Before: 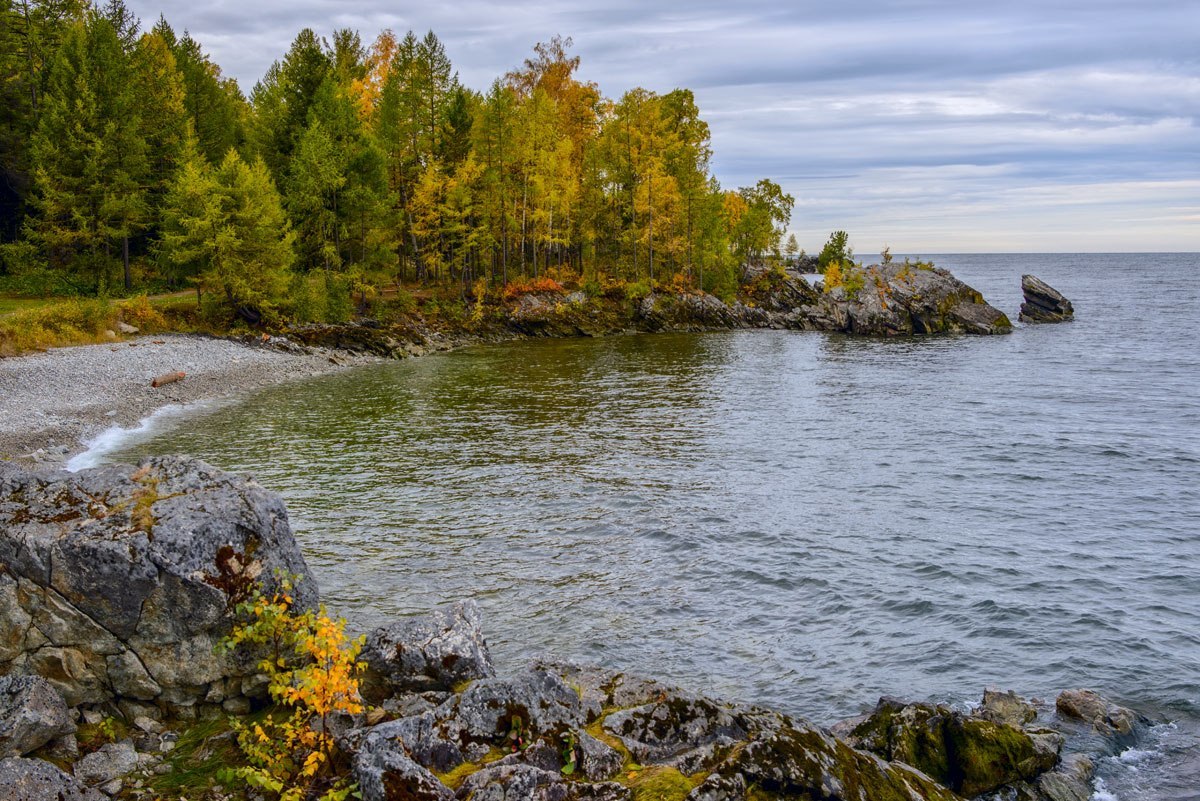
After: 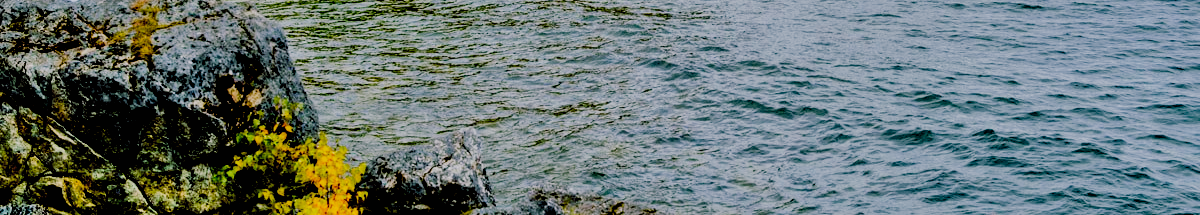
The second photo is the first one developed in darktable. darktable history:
crop and rotate: top 58.987%, bottom 14.102%
filmic rgb: black relative exposure -16 EV, white relative exposure 6.1 EV, hardness 5.24, preserve chrominance no, color science v5 (2021), contrast in shadows safe, contrast in highlights safe
exposure: black level correction 0.058, compensate exposure bias true, compensate highlight preservation false
shadows and highlights: shadows 61.11, highlights -60.25, soften with gaussian
color balance rgb: shadows lift › chroma 11.785%, shadows lift › hue 132.84°, perceptual saturation grading › global saturation 29.769%, global vibrance 24.978%, contrast 20.416%
